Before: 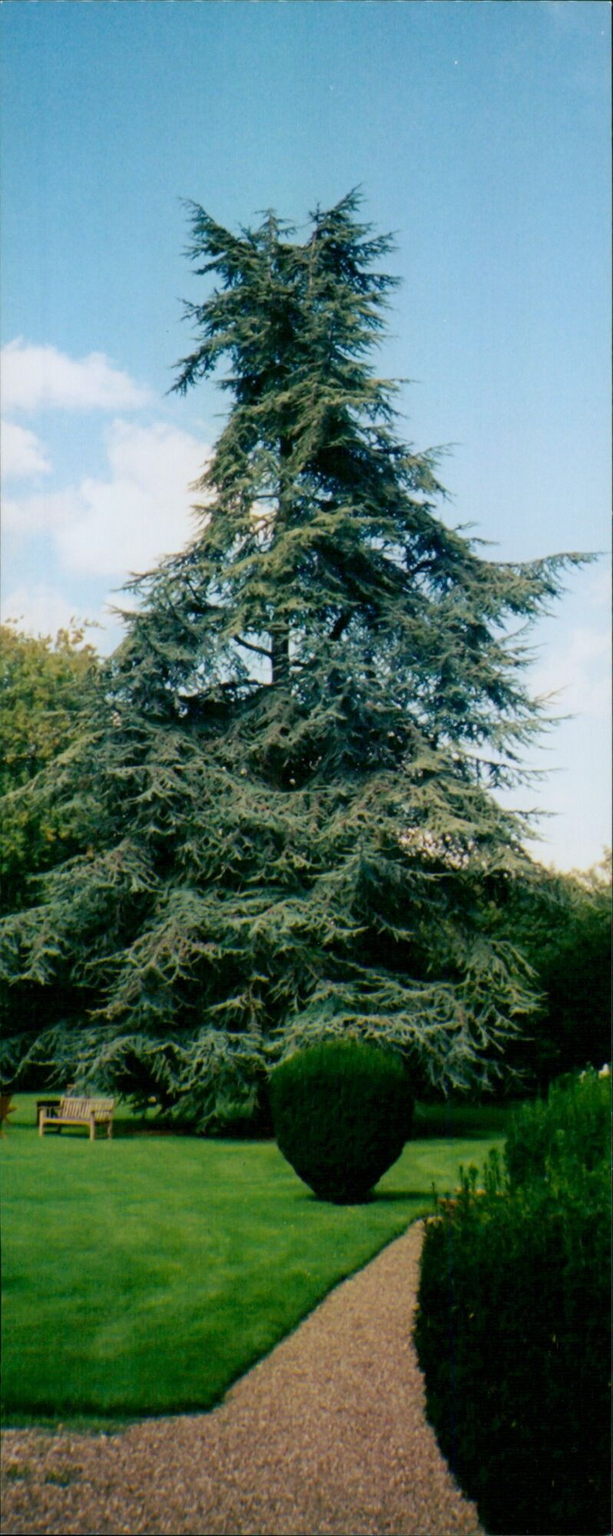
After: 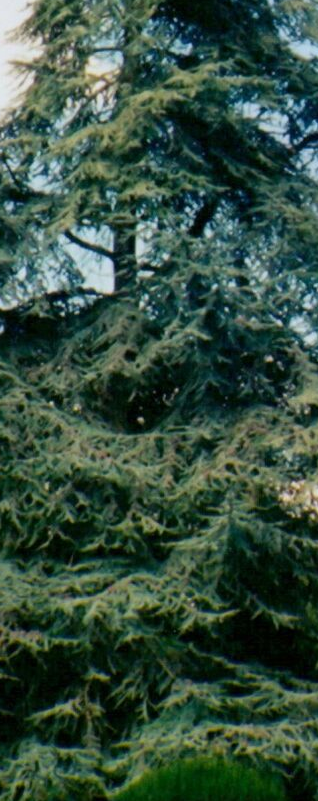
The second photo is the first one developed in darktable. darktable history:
crop: left 30.118%, top 29.863%, right 29.931%, bottom 30.081%
